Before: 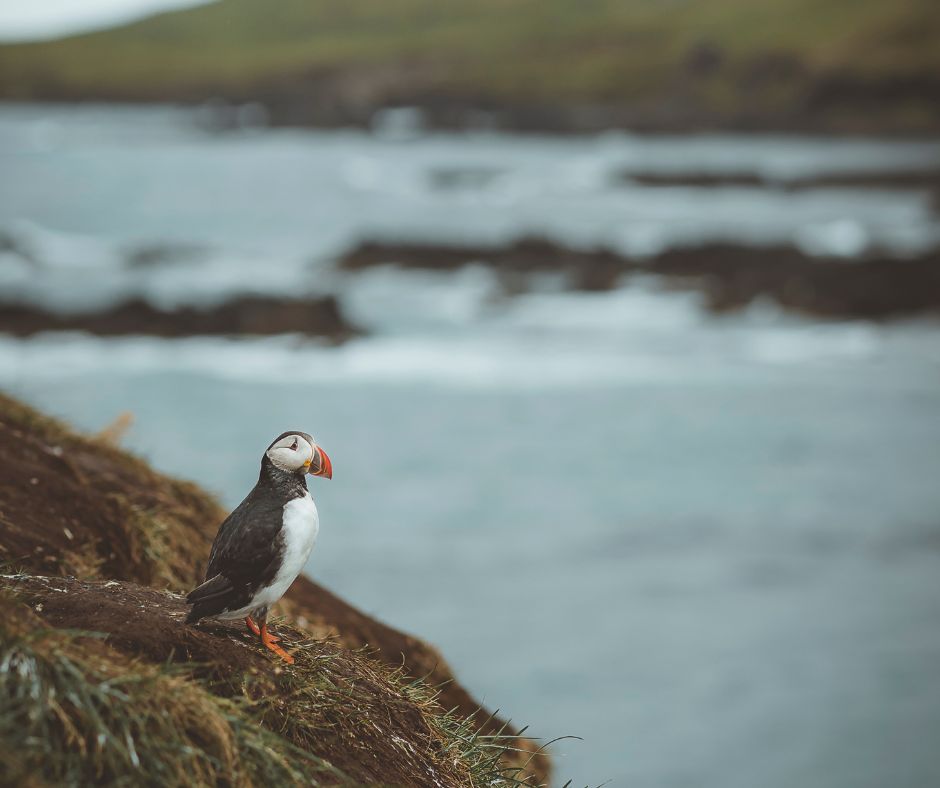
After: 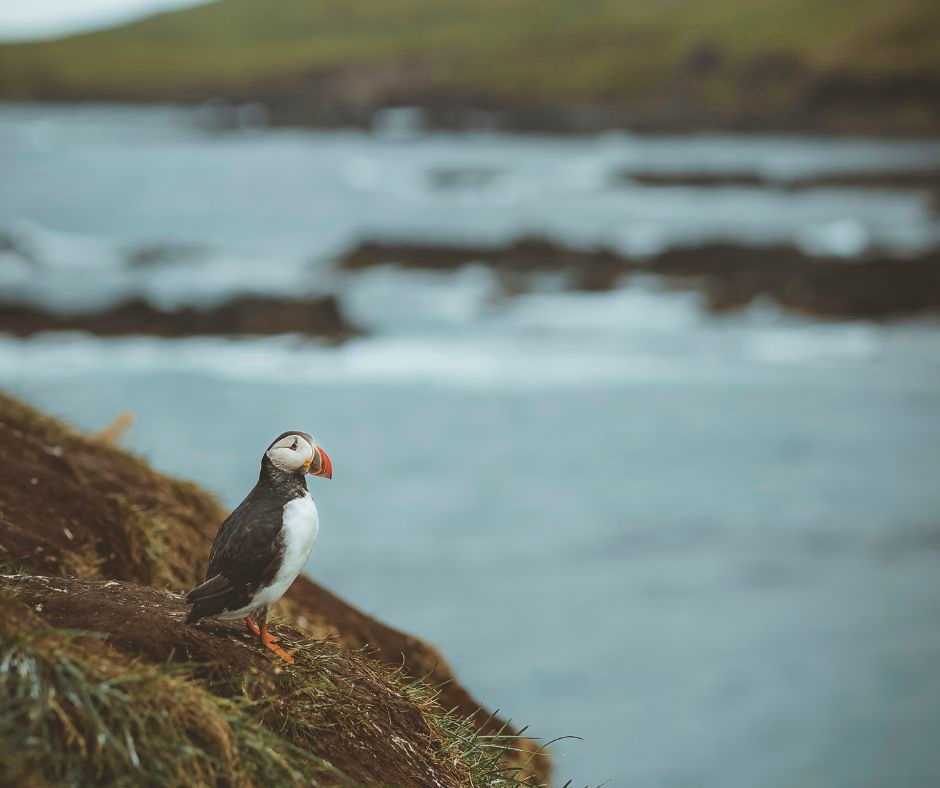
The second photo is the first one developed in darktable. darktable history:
color contrast: green-magenta contrast 0.96
velvia: on, module defaults
